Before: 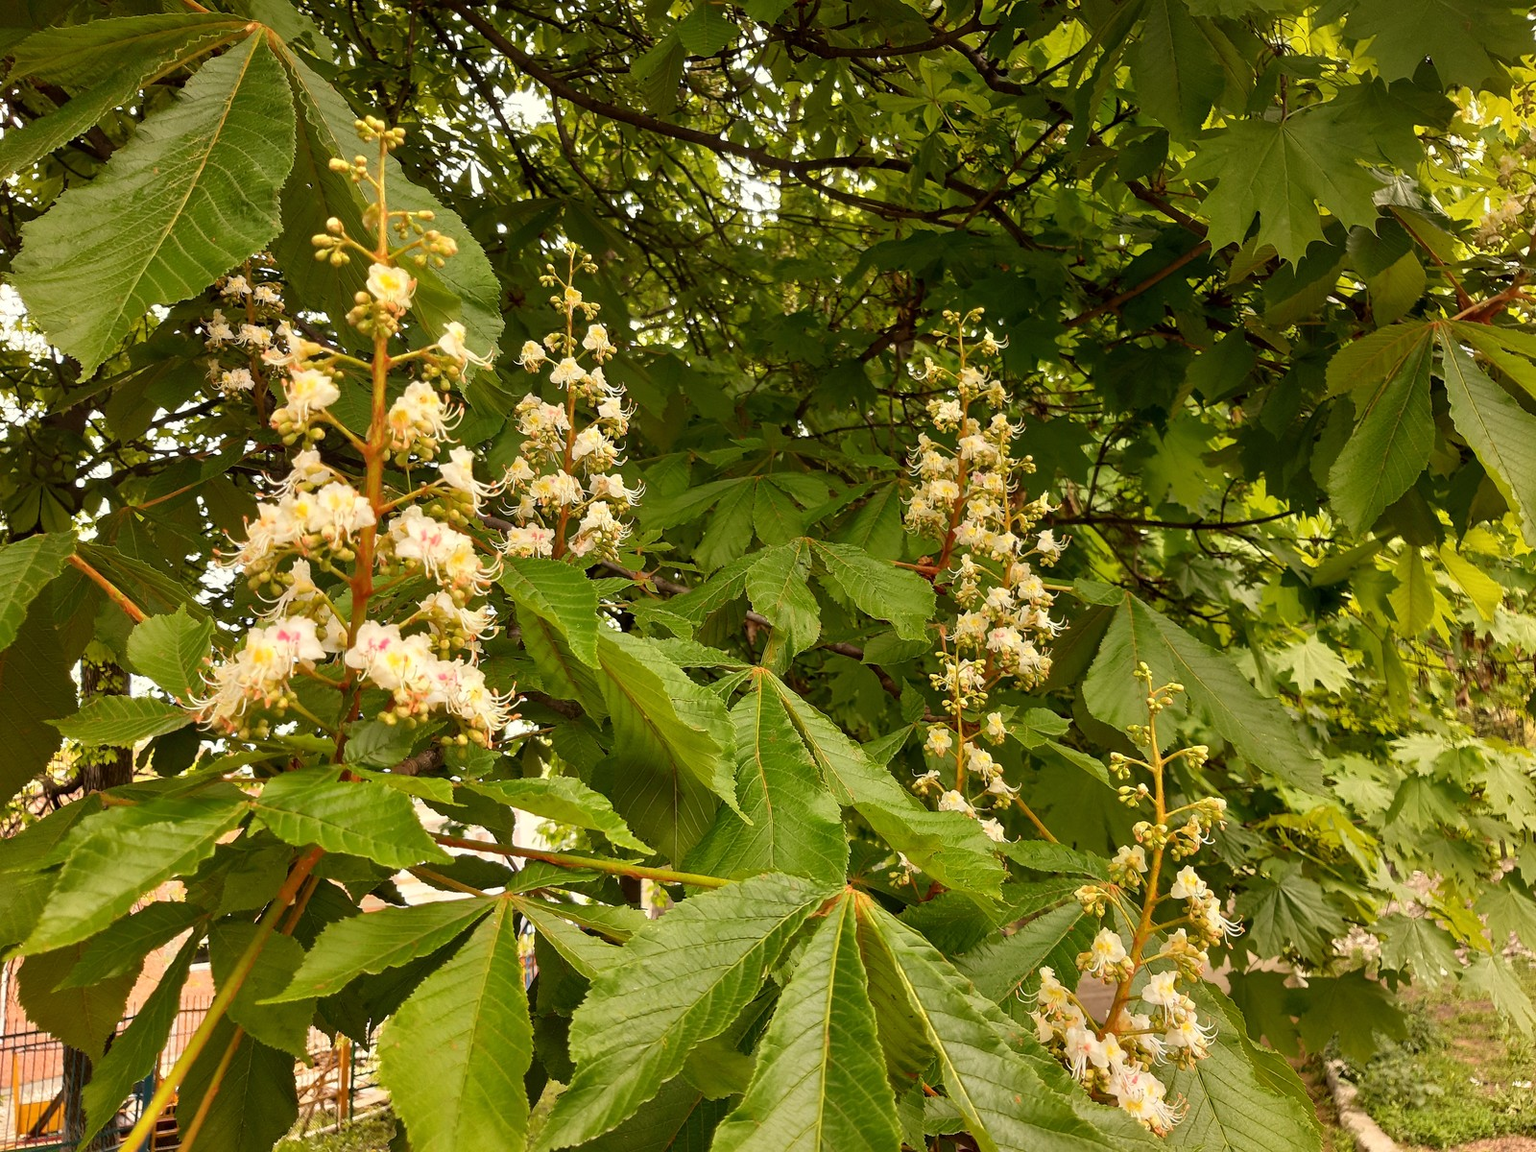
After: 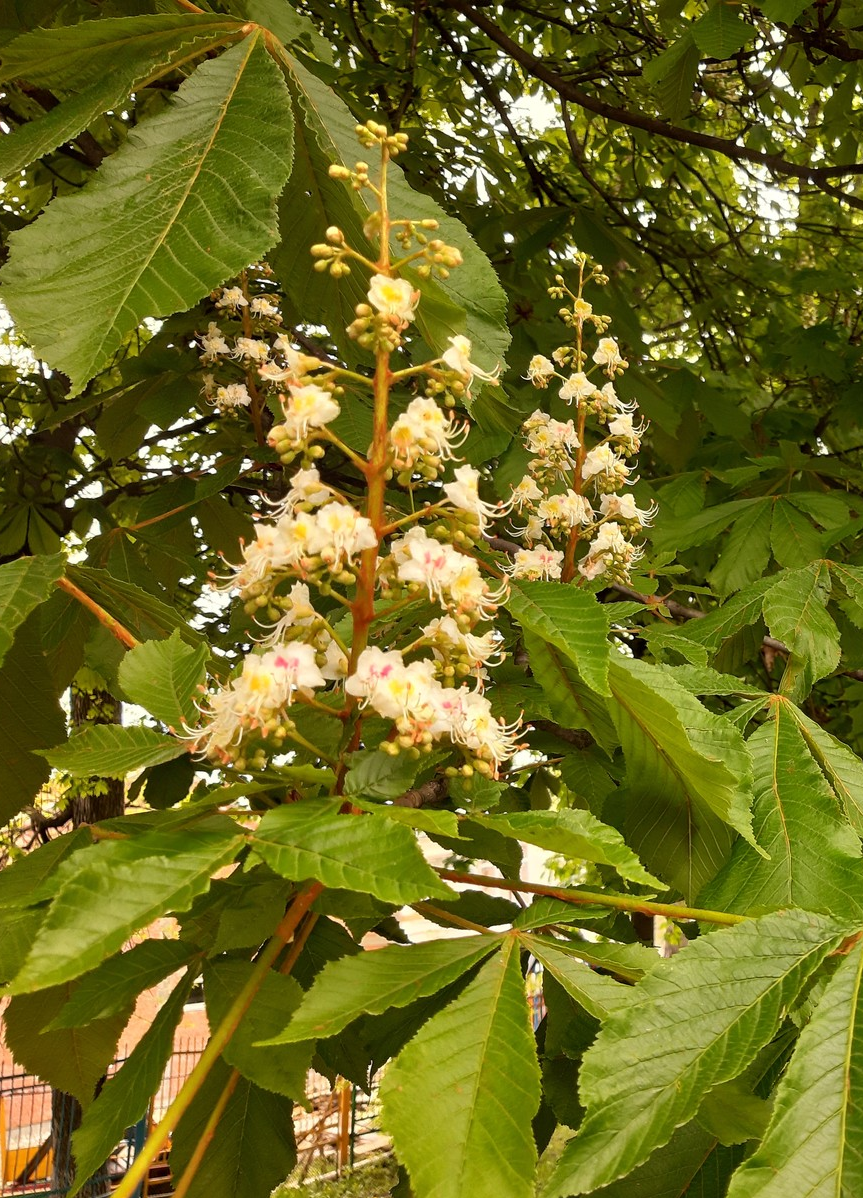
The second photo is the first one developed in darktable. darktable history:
crop: left 0.877%, right 45.142%, bottom 0.087%
